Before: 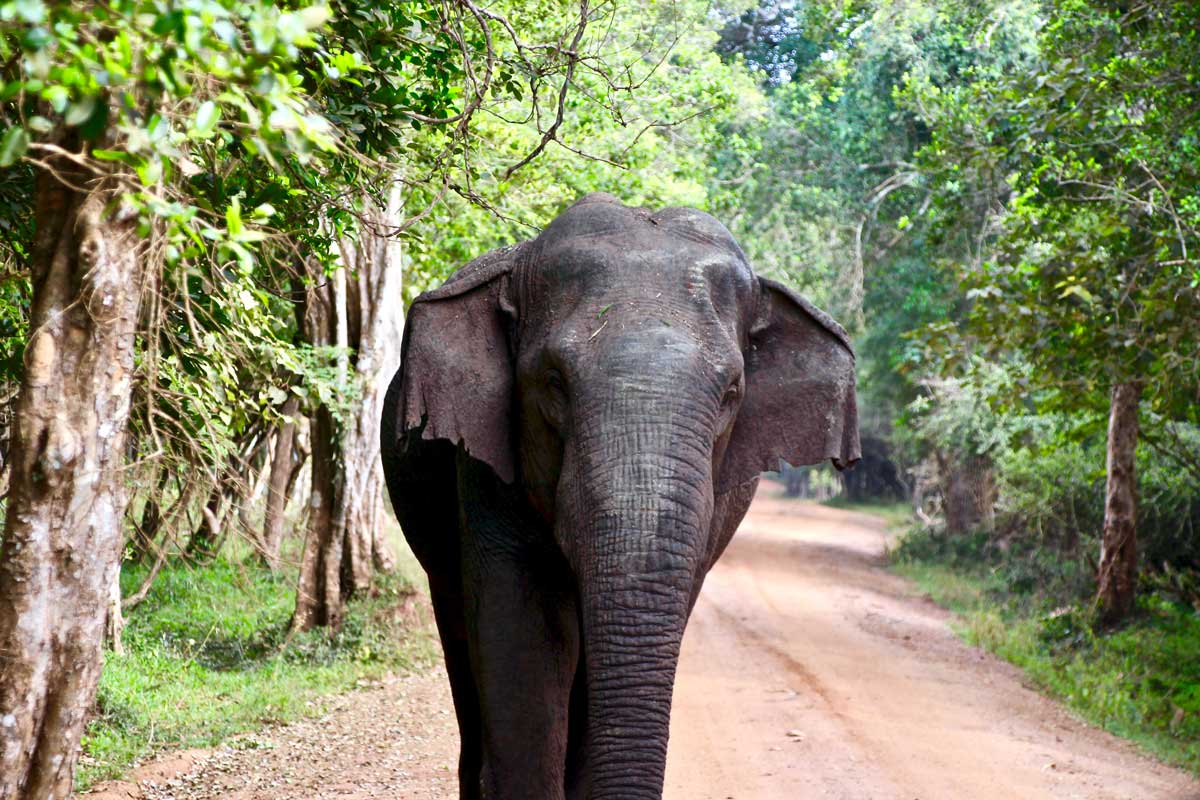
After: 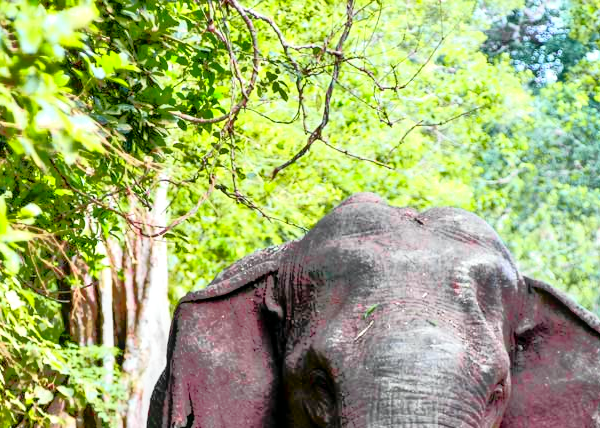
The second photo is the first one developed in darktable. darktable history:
local contrast: on, module defaults
exposure: exposure 0.2 EV, compensate highlight preservation false
tone curve: curves: ch0 [(0, 0.012) (0.144, 0.137) (0.326, 0.386) (0.489, 0.573) (0.656, 0.763) (0.849, 0.902) (1, 0.974)]; ch1 [(0, 0) (0.366, 0.367) (0.475, 0.453) (0.494, 0.493) (0.504, 0.497) (0.544, 0.579) (0.562, 0.619) (0.622, 0.694) (1, 1)]; ch2 [(0, 0) (0.333, 0.346) (0.375, 0.375) (0.424, 0.43) (0.476, 0.492) (0.502, 0.503) (0.533, 0.541) (0.572, 0.615) (0.605, 0.656) (0.641, 0.709) (1, 1)], color space Lab, independent channels, preserve colors none
tone equalizer: -8 EV -0.528 EV, -7 EV -0.319 EV, -6 EV -0.083 EV, -5 EV 0.413 EV, -4 EV 0.985 EV, -3 EV 0.791 EV, -2 EV -0.01 EV, -1 EV 0.14 EV, +0 EV -0.012 EV, smoothing 1
crop: left 19.556%, right 30.401%, bottom 46.458%
